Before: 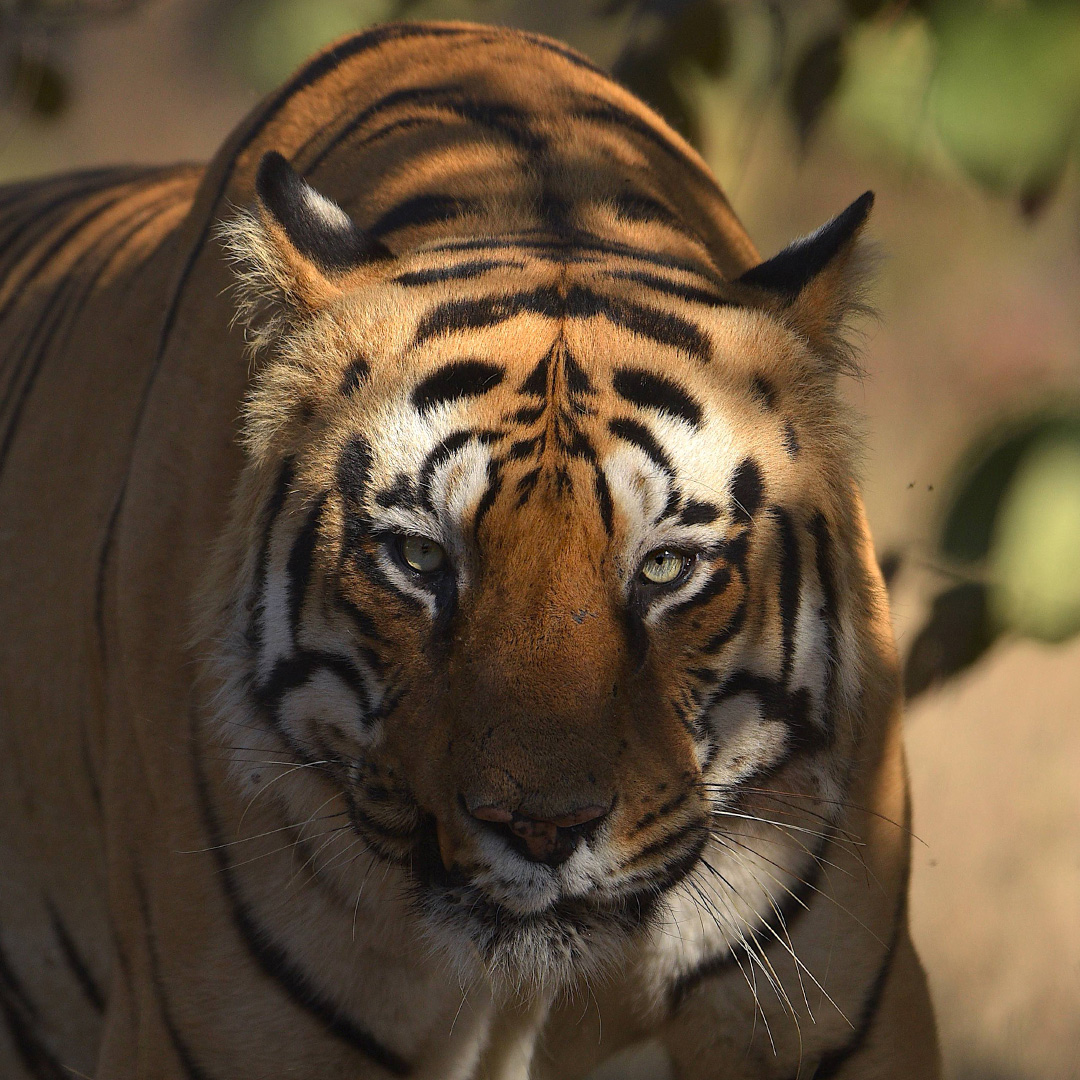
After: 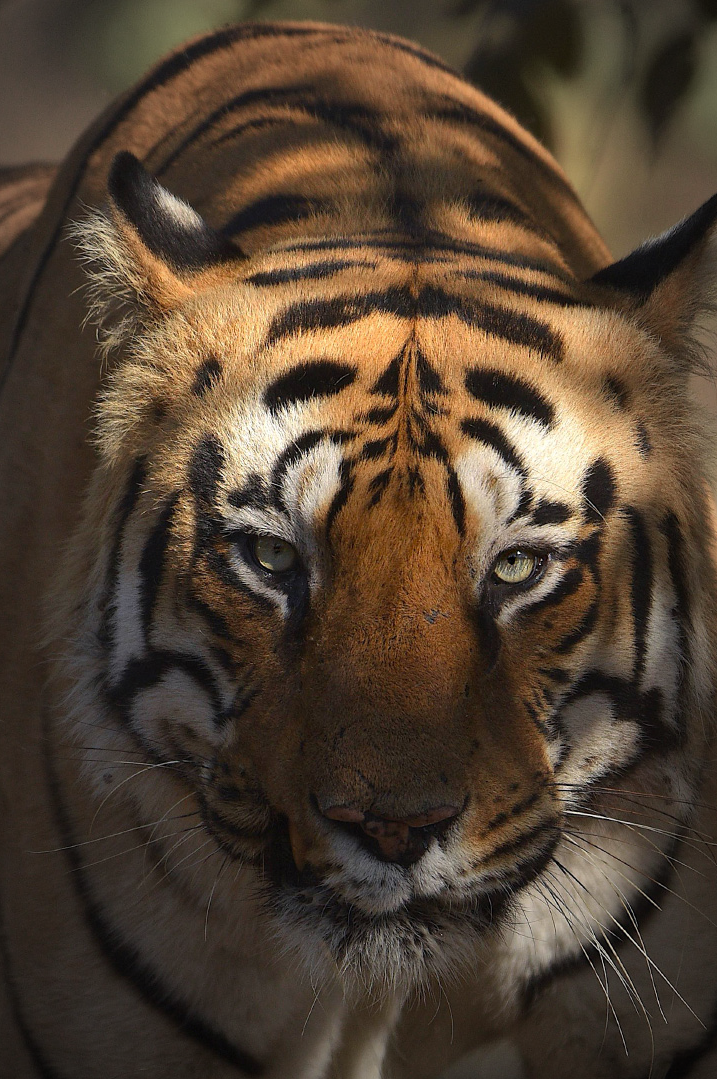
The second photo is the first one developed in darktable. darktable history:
vignetting: fall-off start 67.52%, fall-off radius 68.32%, automatic ratio true
exposure: compensate highlight preservation false
crop and rotate: left 13.781%, right 19.795%
